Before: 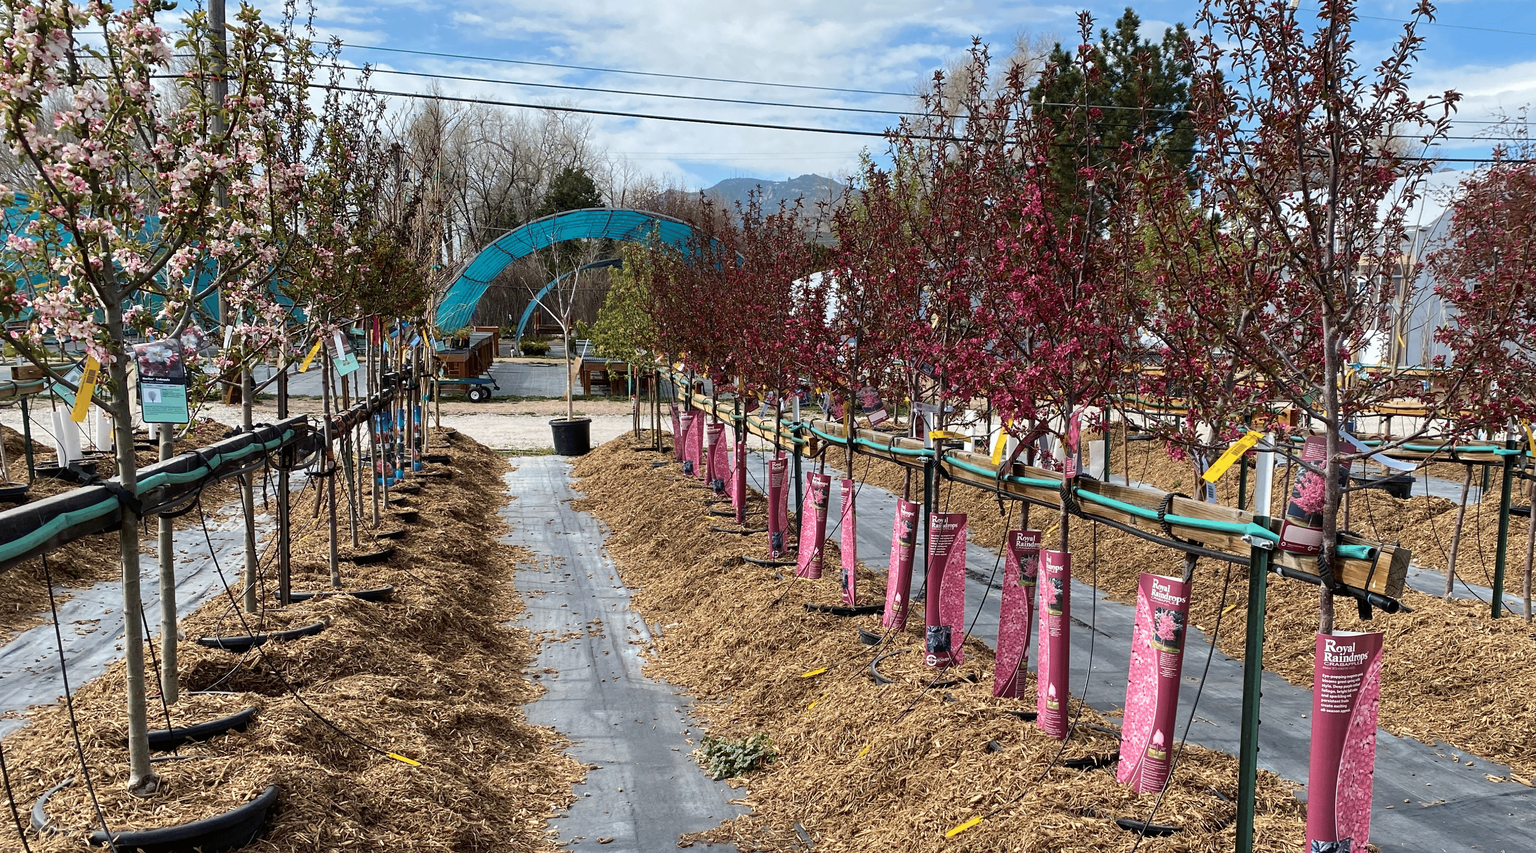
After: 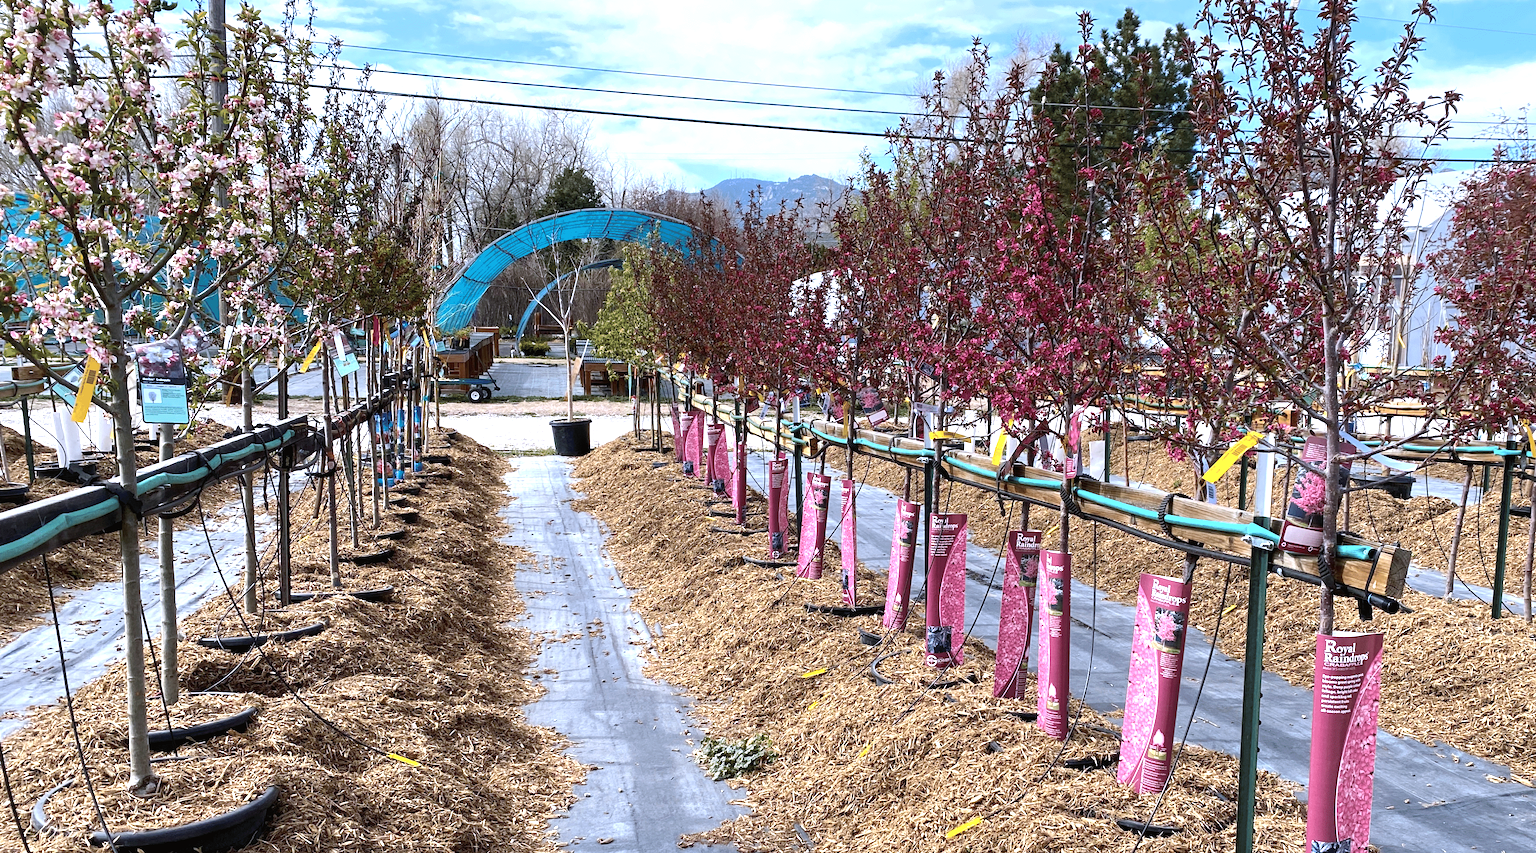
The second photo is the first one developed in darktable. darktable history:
exposure: black level correction 0, exposure 0.7 EV, compensate exposure bias true, compensate highlight preservation false
white balance: red 0.967, blue 1.119, emerald 0.756
